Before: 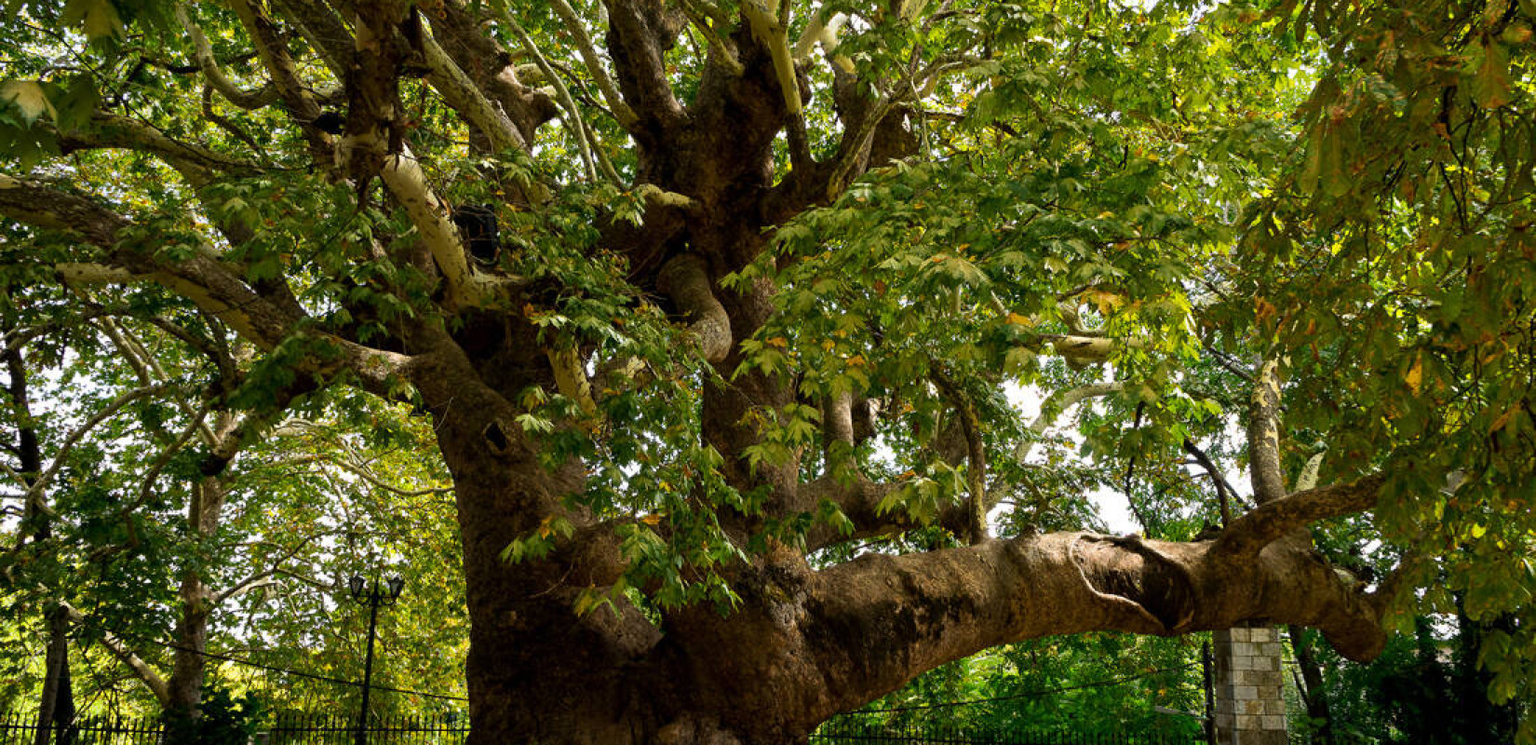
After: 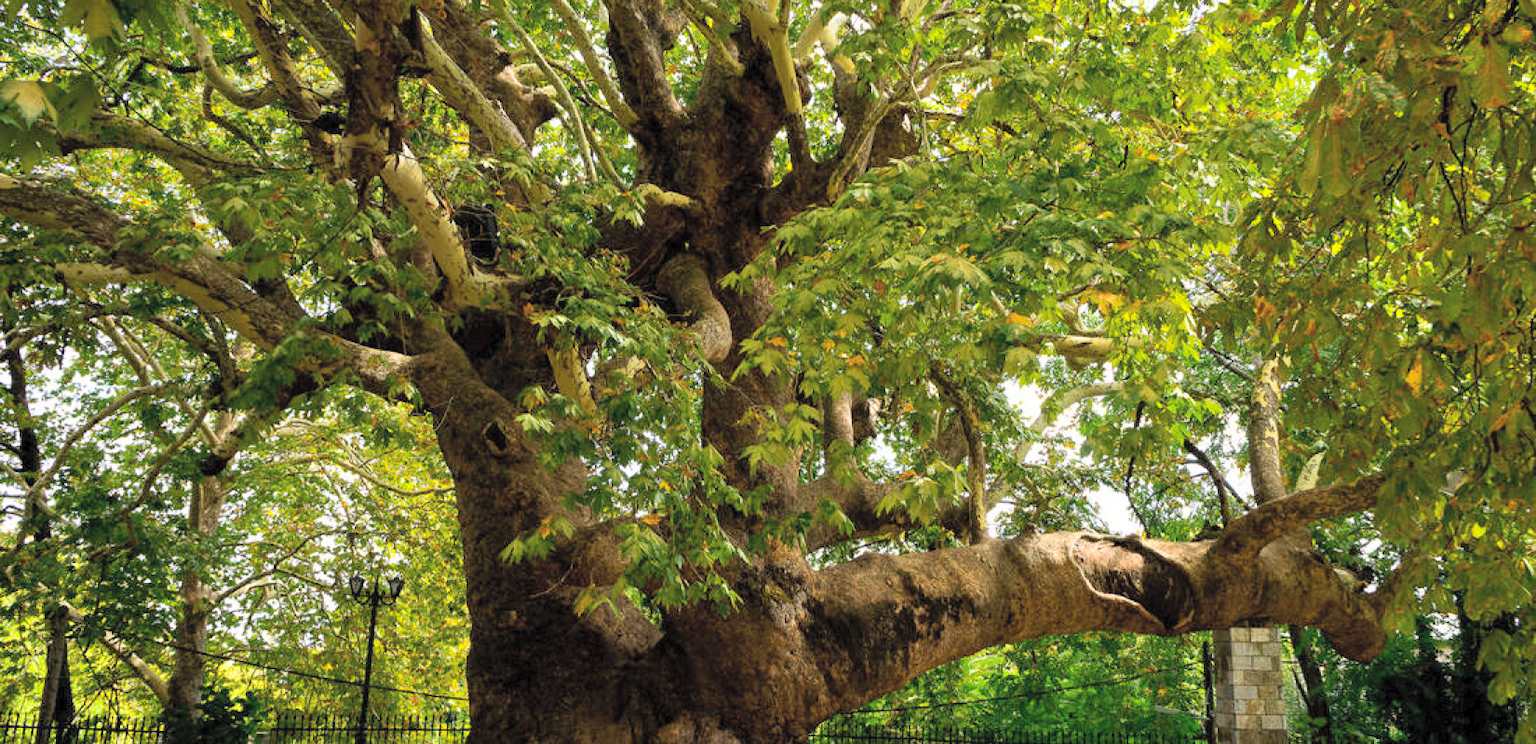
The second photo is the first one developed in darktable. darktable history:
contrast brightness saturation: contrast 0.099, brightness 0.308, saturation 0.139
